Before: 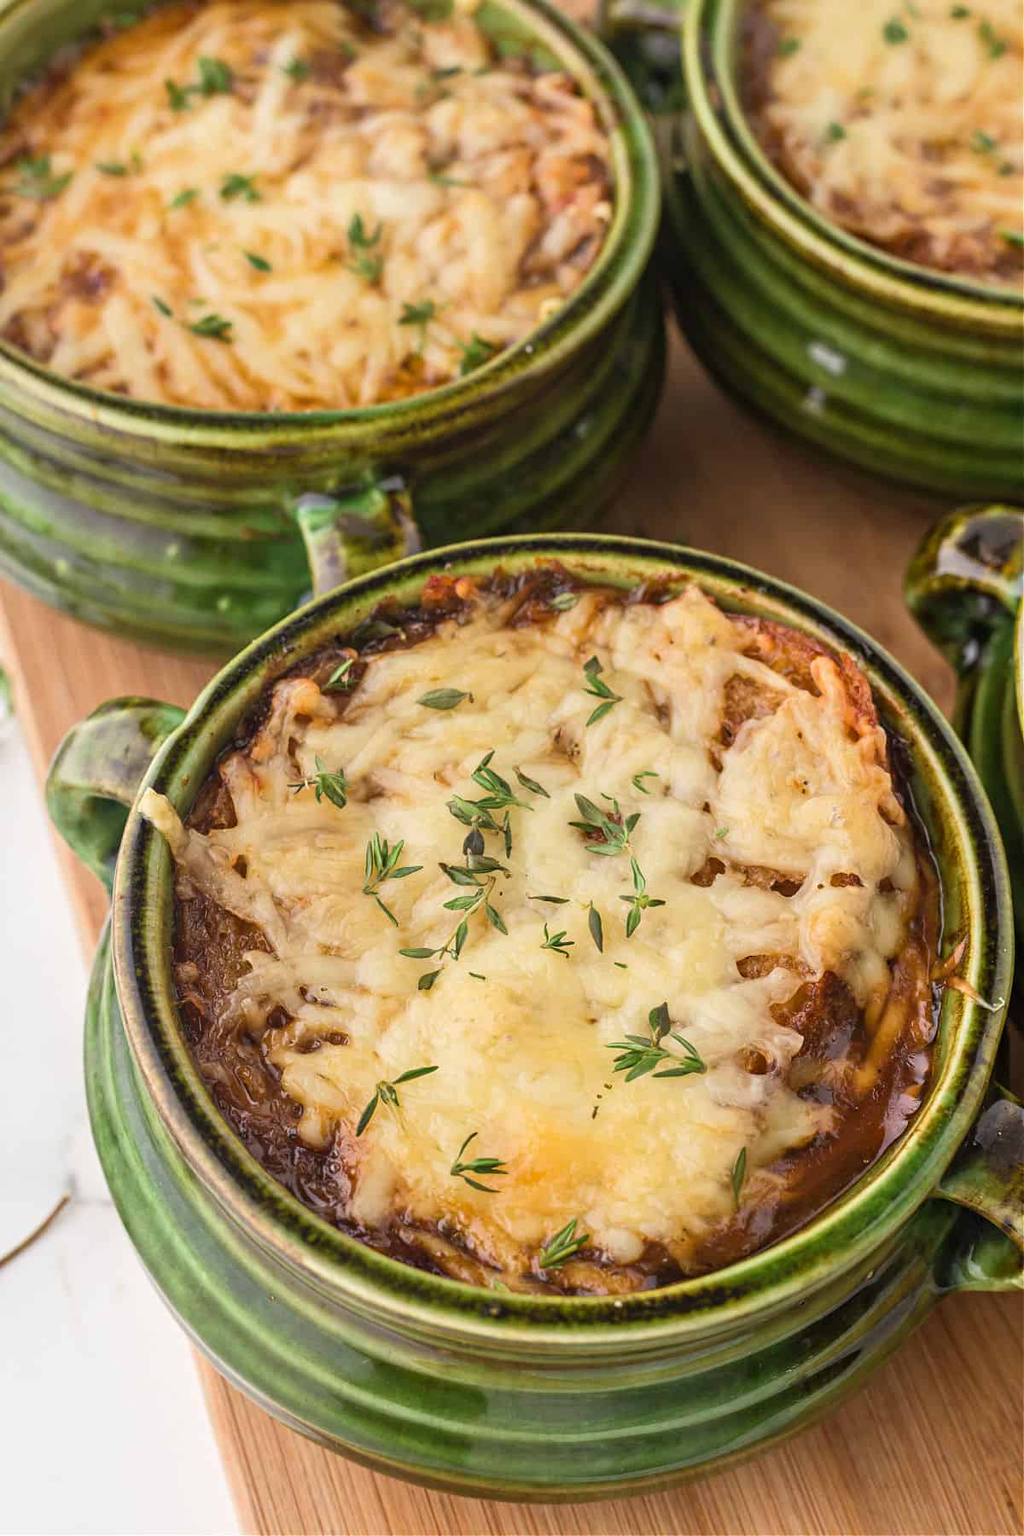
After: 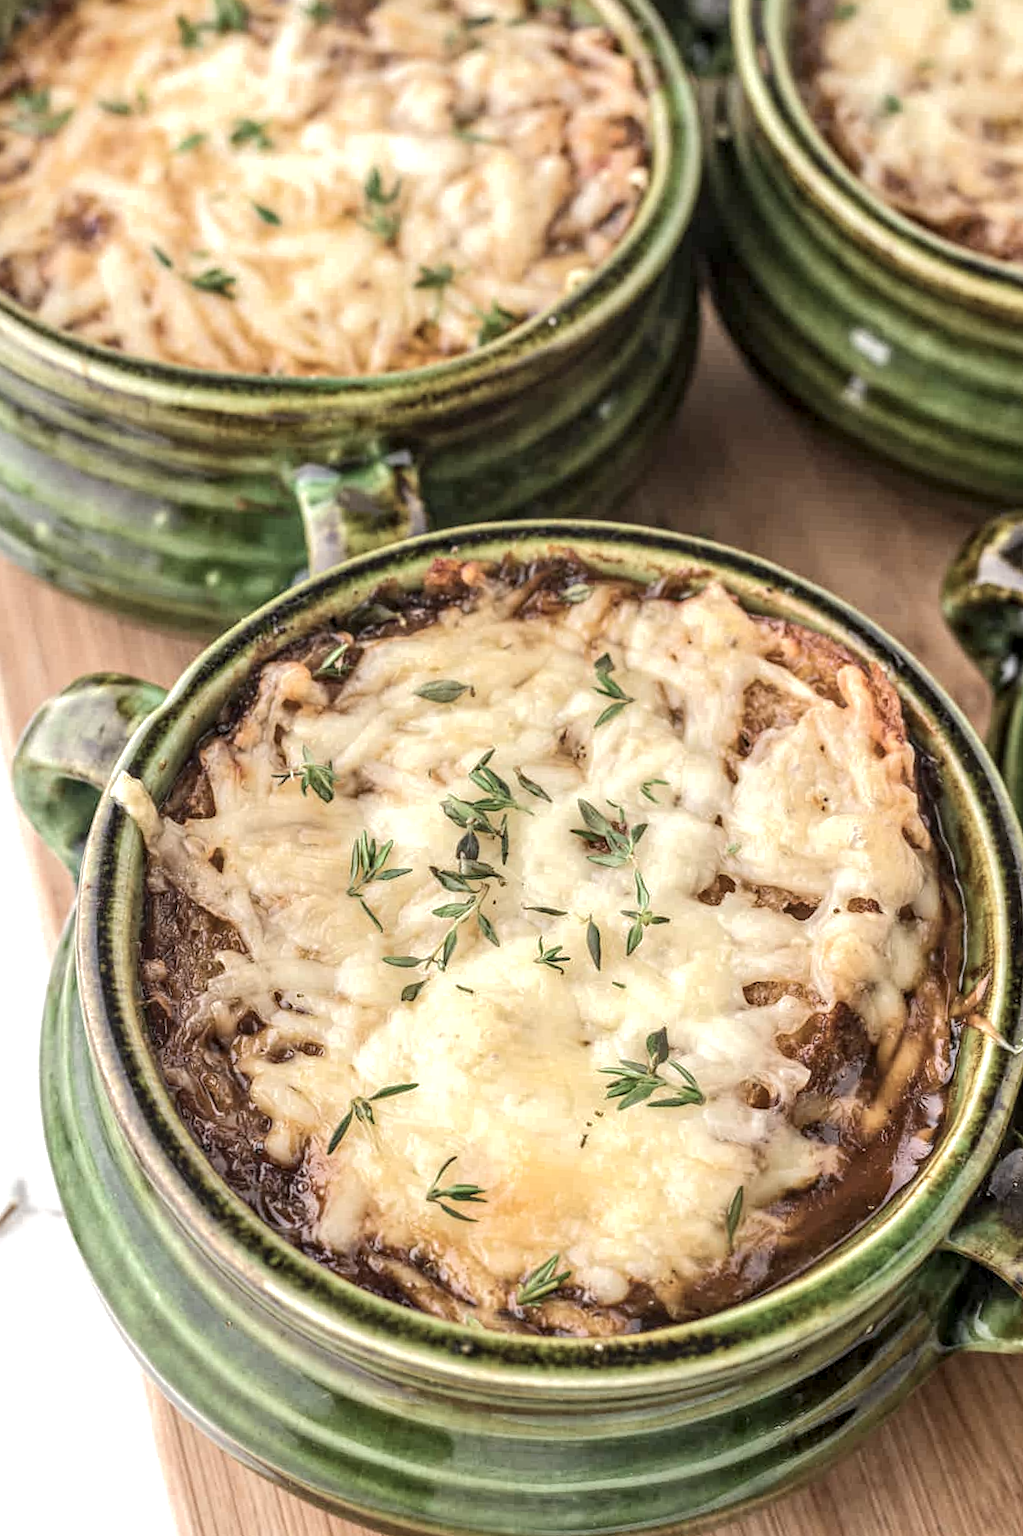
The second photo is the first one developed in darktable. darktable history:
exposure: exposure 0.377 EV, compensate highlight preservation false
contrast brightness saturation: contrast 0.096, saturation -0.359
crop and rotate: angle -2.75°
tone equalizer: edges refinement/feathering 500, mask exposure compensation -1.57 EV, preserve details no
local contrast: highlights 63%, detail 143%, midtone range 0.428
base curve: curves: ch0 [(0, 0) (0.235, 0.266) (0.503, 0.496) (0.786, 0.72) (1, 1)]
